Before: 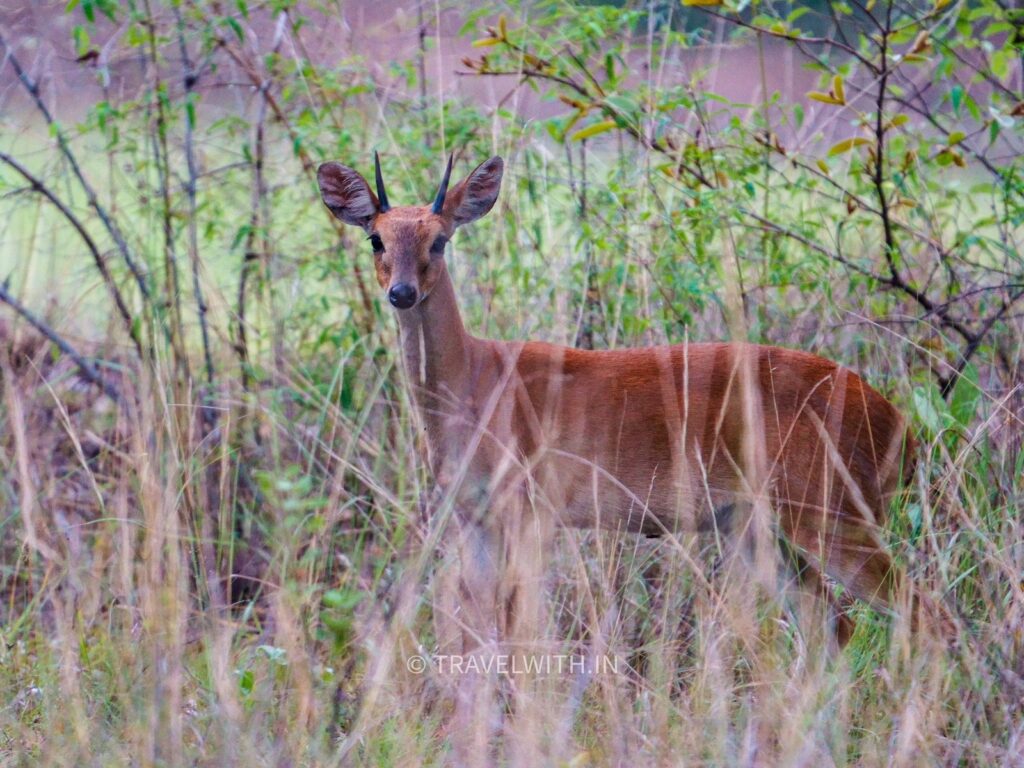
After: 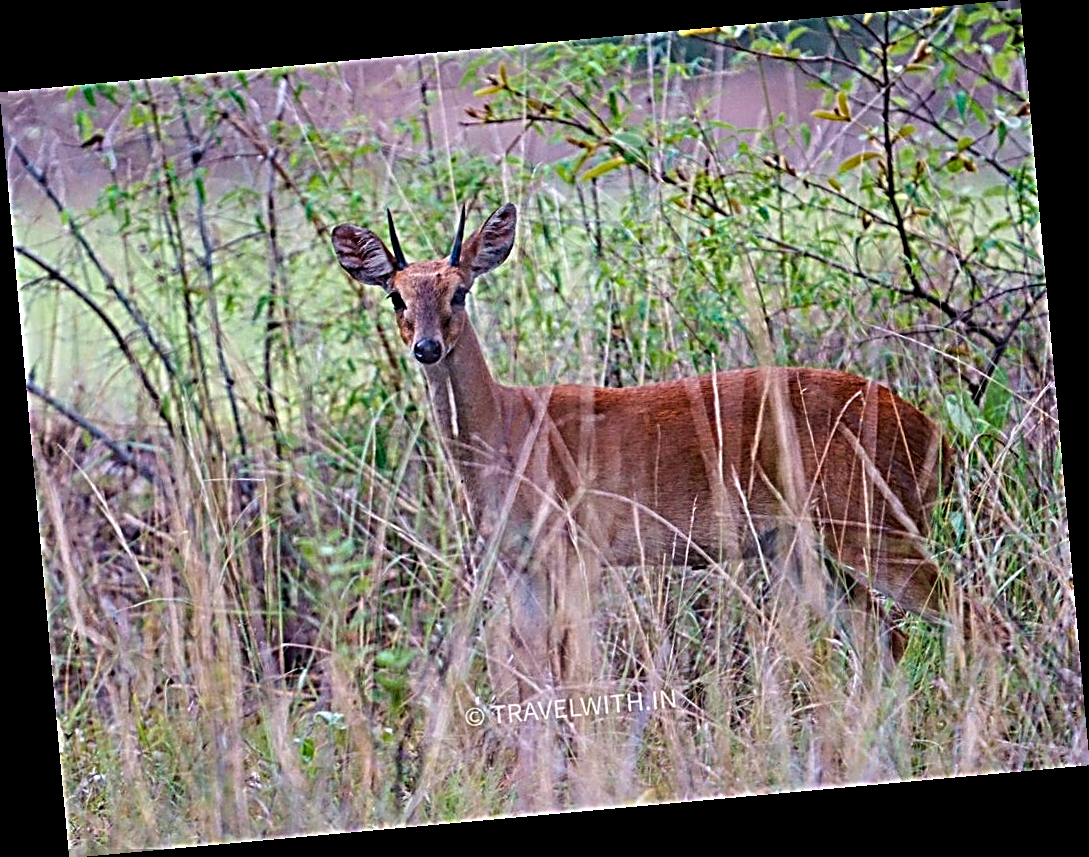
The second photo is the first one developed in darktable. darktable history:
rotate and perspective: rotation -5.2°, automatic cropping off
sharpen: radius 3.158, amount 1.731
